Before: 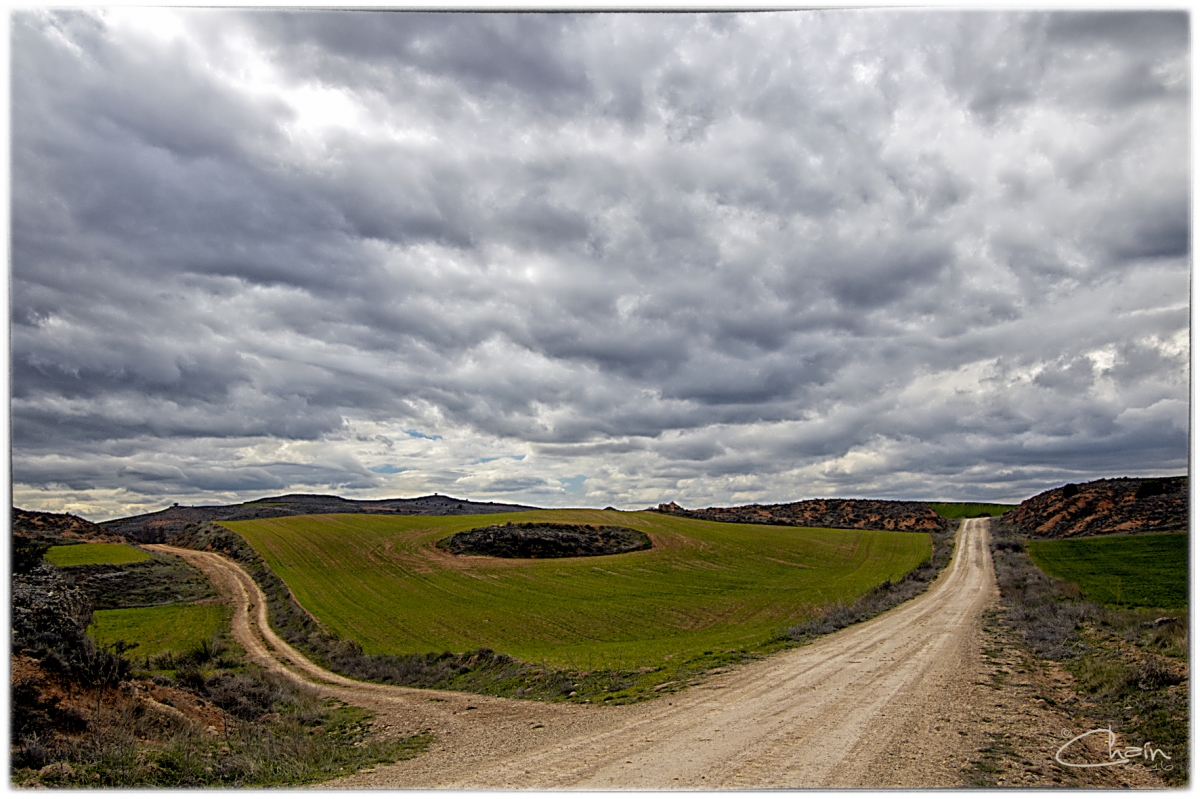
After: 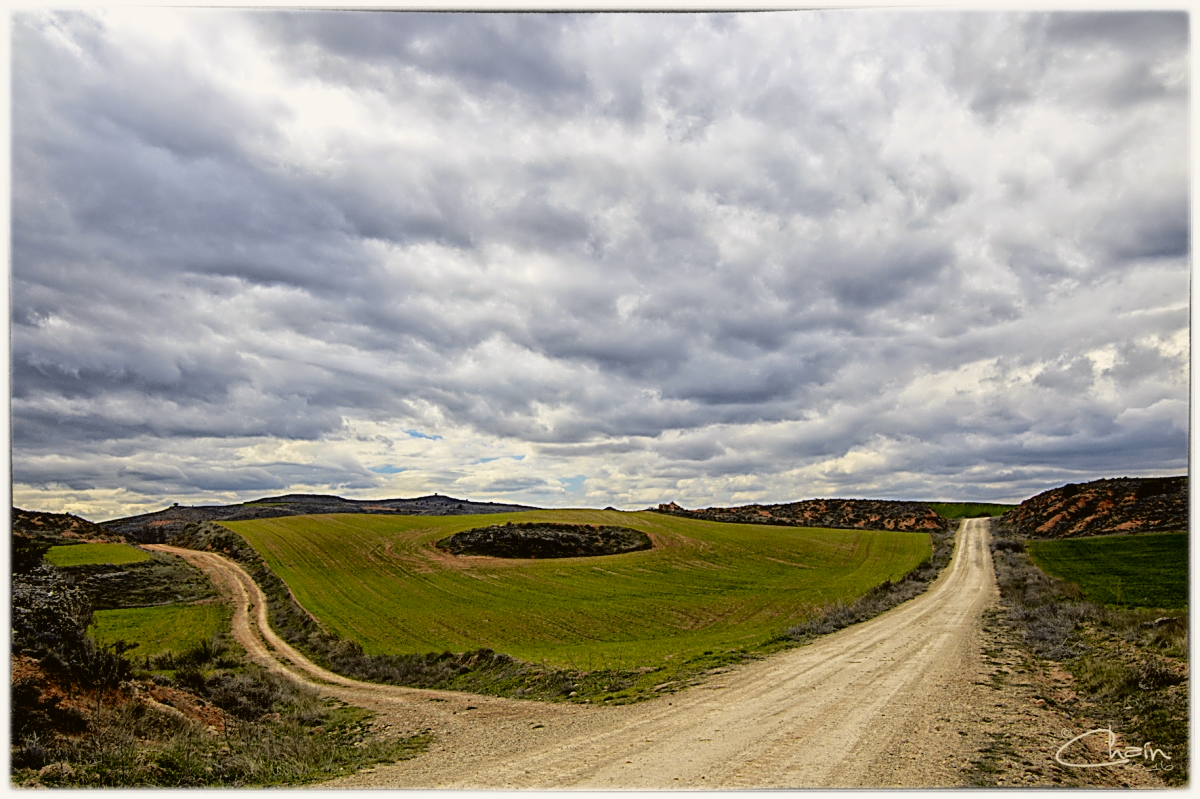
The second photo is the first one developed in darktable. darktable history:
tone curve: curves: ch0 [(0, 0.021) (0.049, 0.044) (0.152, 0.14) (0.328, 0.377) (0.473, 0.543) (0.641, 0.705) (0.85, 0.894) (1, 0.969)]; ch1 [(0, 0) (0.302, 0.331) (0.433, 0.432) (0.472, 0.47) (0.502, 0.503) (0.527, 0.521) (0.564, 0.58) (0.614, 0.626) (0.677, 0.701) (0.859, 0.885) (1, 1)]; ch2 [(0, 0) (0.33, 0.301) (0.447, 0.44) (0.487, 0.496) (0.502, 0.516) (0.535, 0.563) (0.565, 0.593) (0.608, 0.638) (1, 1)], color space Lab, independent channels, preserve colors none
